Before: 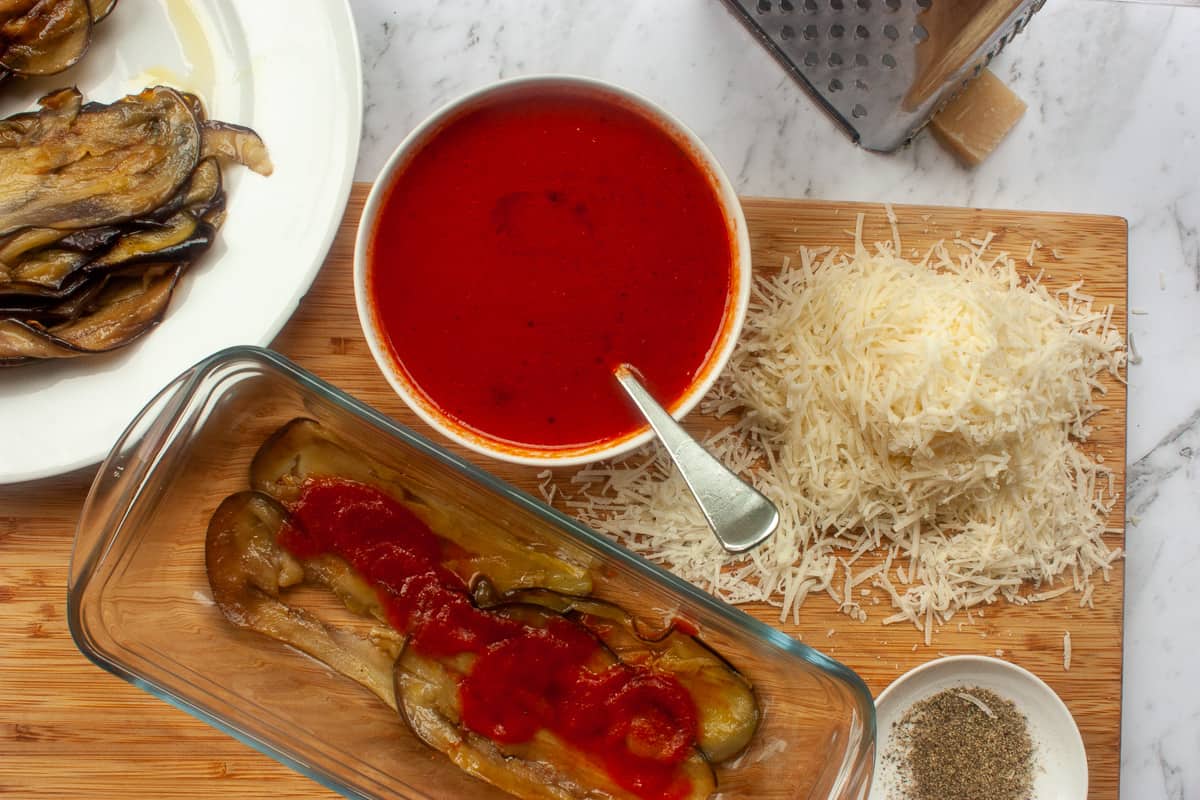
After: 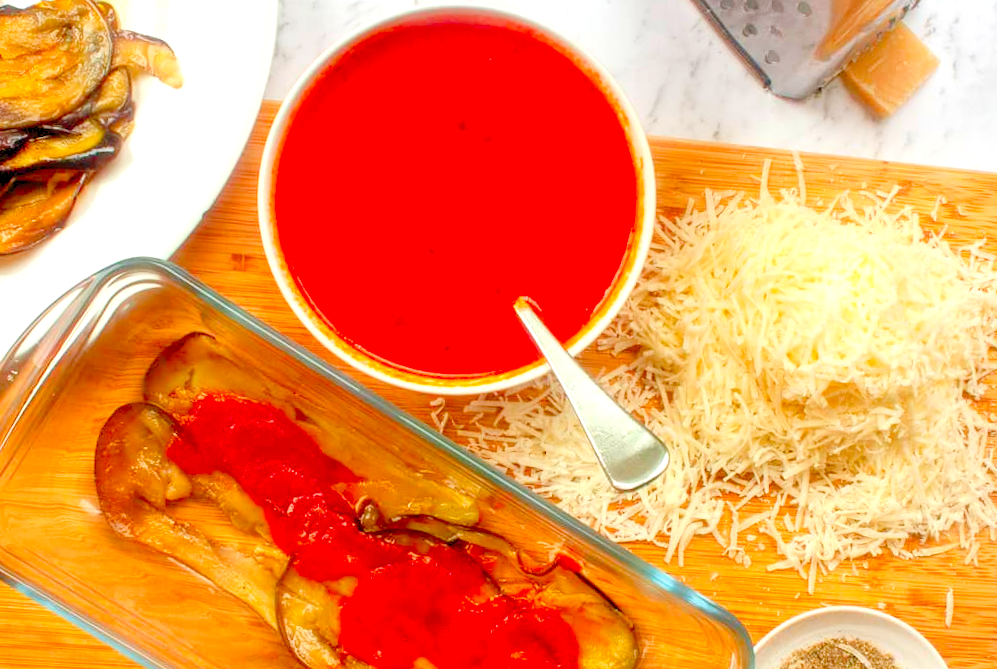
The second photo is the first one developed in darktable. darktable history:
crop and rotate: angle -3.21°, left 5.258%, top 5.227%, right 4.759%, bottom 4.222%
contrast brightness saturation: contrast 0.055
levels: levels [0.008, 0.318, 0.836]
color balance rgb: shadows lift › chroma 2.014%, shadows lift › hue 51.09°, perceptual saturation grading › global saturation 24.877%
